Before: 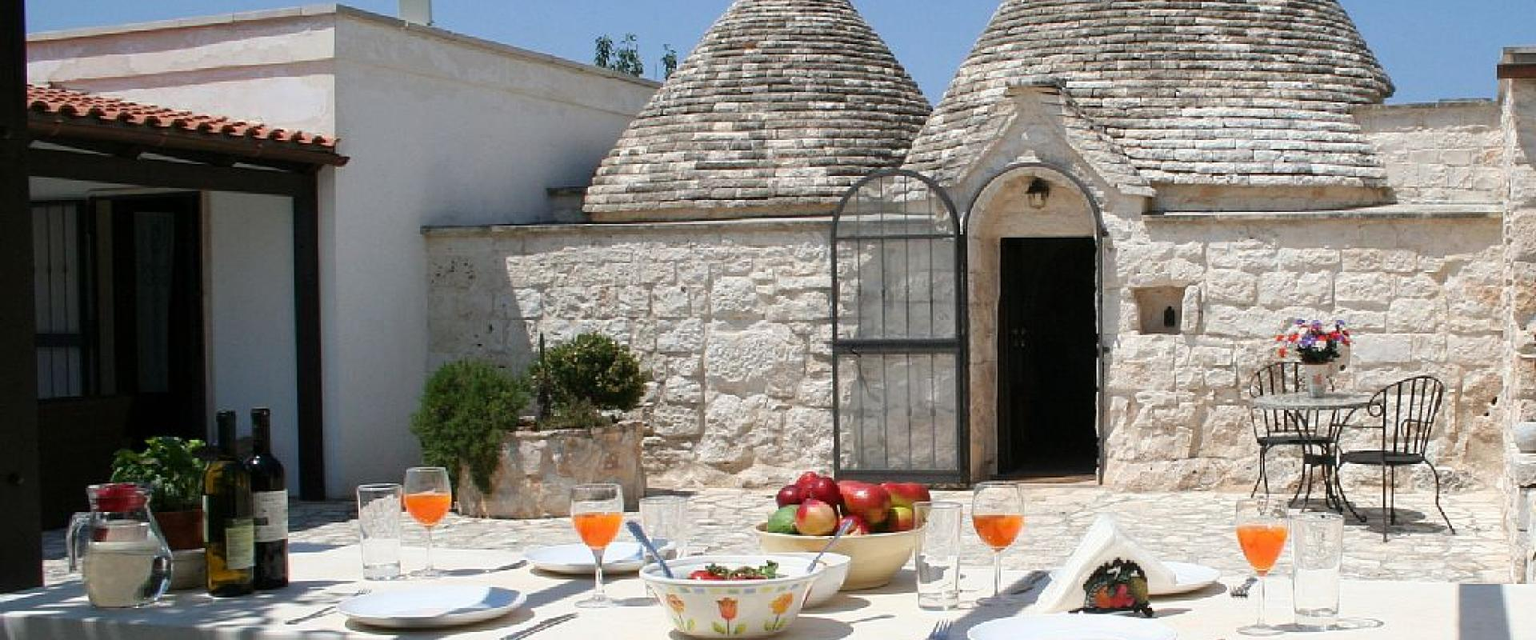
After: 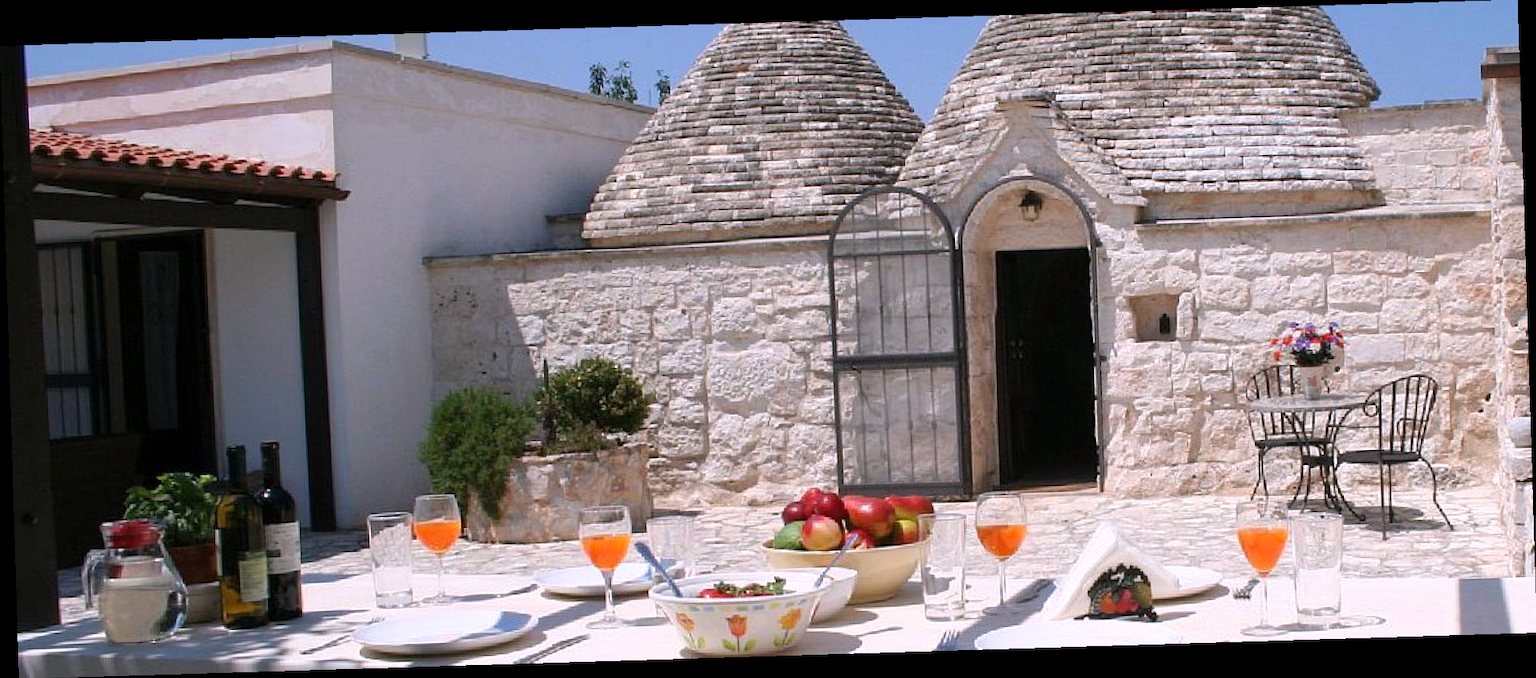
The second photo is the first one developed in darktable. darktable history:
rotate and perspective: rotation -1.75°, automatic cropping off
shadows and highlights: shadows 25, highlights -25
white balance: red 1.05, blue 1.072
